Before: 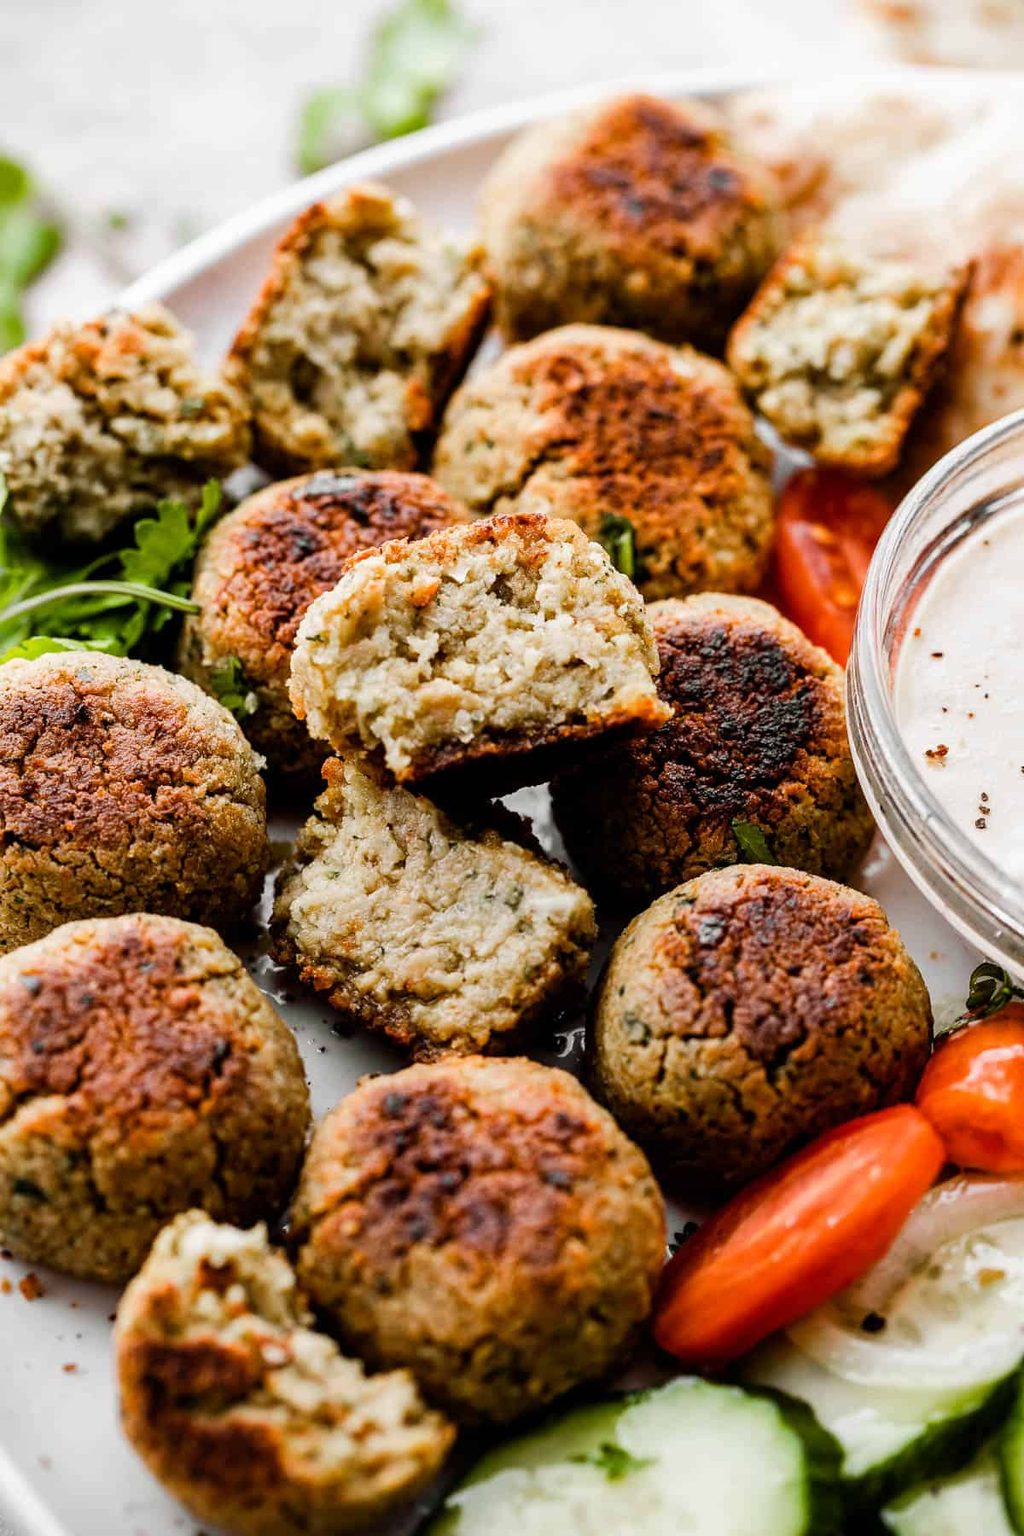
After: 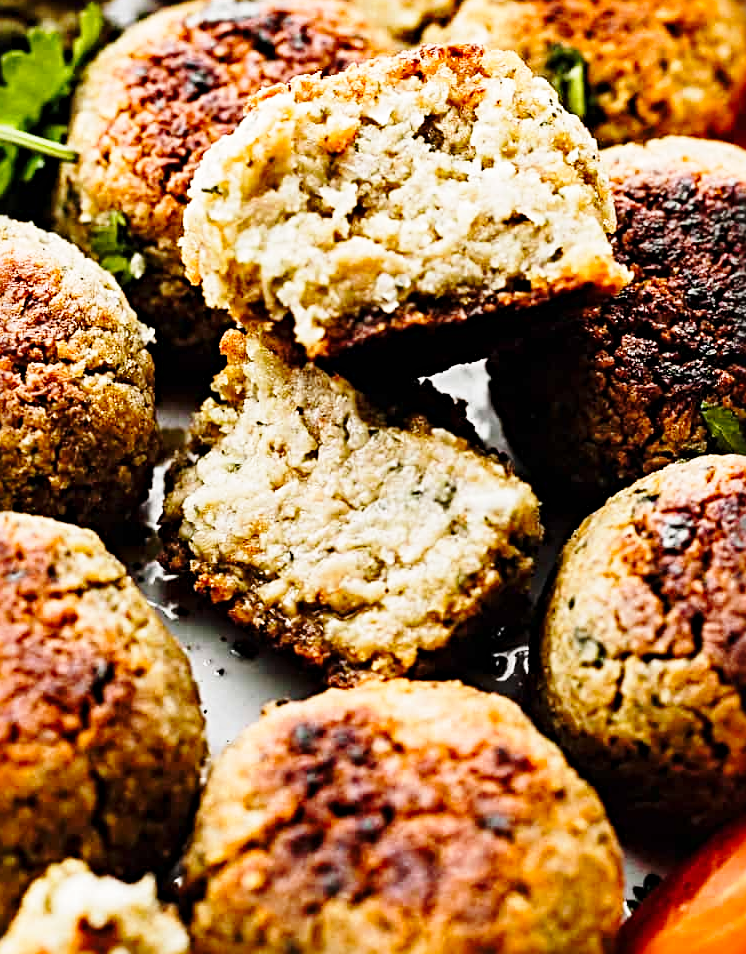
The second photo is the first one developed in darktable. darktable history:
sharpen: radius 4.854
base curve: curves: ch0 [(0, 0) (0.028, 0.03) (0.121, 0.232) (0.46, 0.748) (0.859, 0.968) (1, 1)], preserve colors none
crop: left 13.148%, top 31.052%, right 24.677%, bottom 15.925%
